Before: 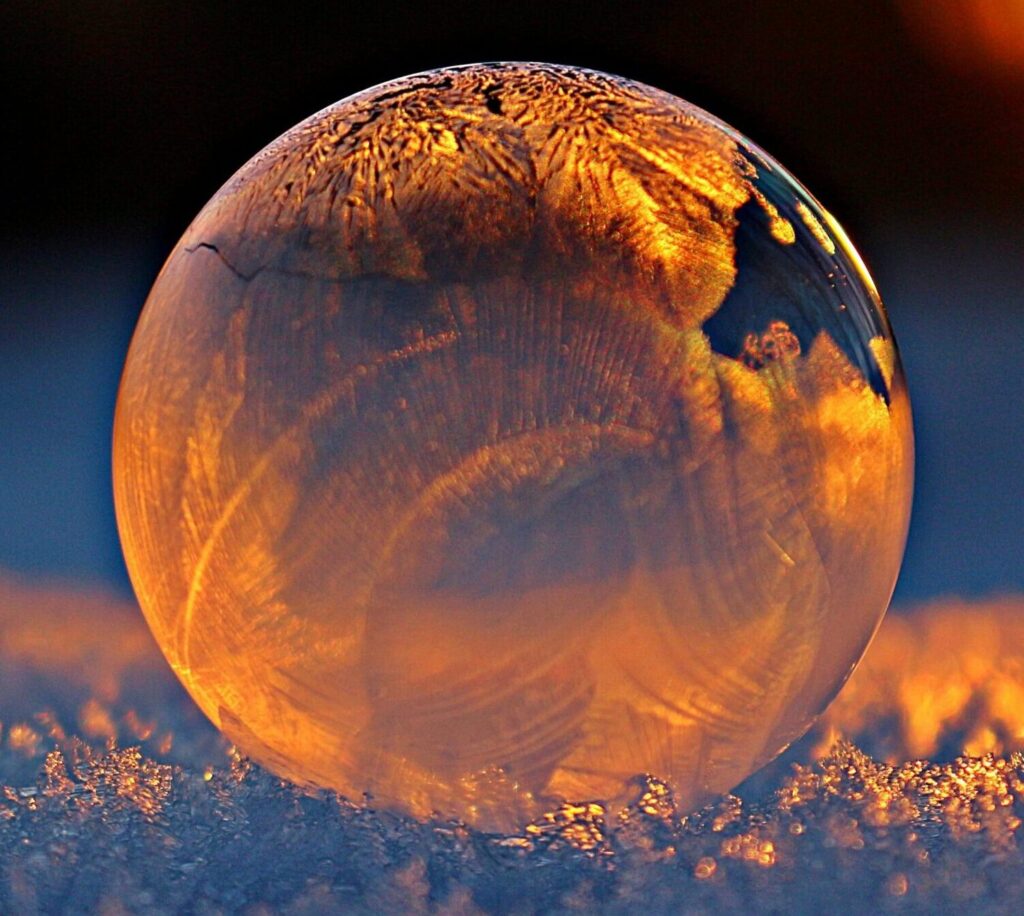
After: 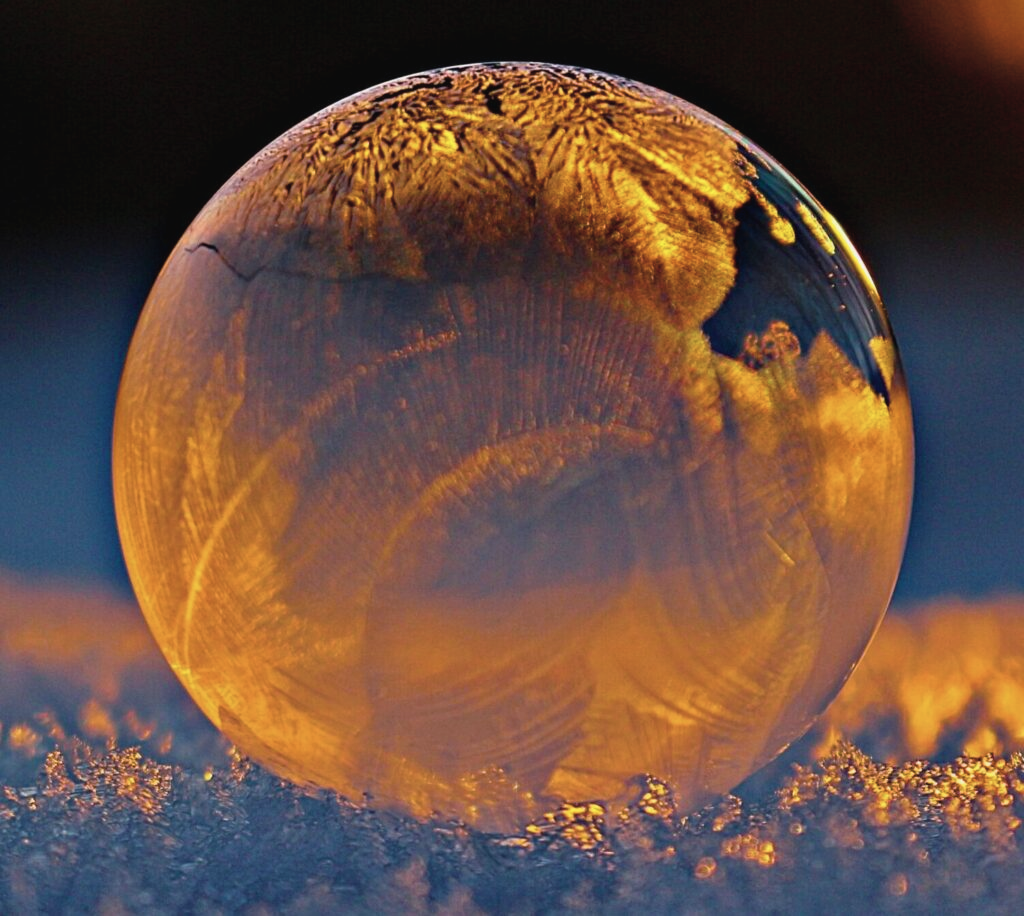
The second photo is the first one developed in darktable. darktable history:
color balance rgb: shadows lift › chroma 0.928%, shadows lift › hue 114.56°, power › hue 75°, linear chroma grading › global chroma 8.849%, perceptual saturation grading › global saturation 42.153%, global vibrance 20%
contrast brightness saturation: contrast -0.052, saturation -0.398
